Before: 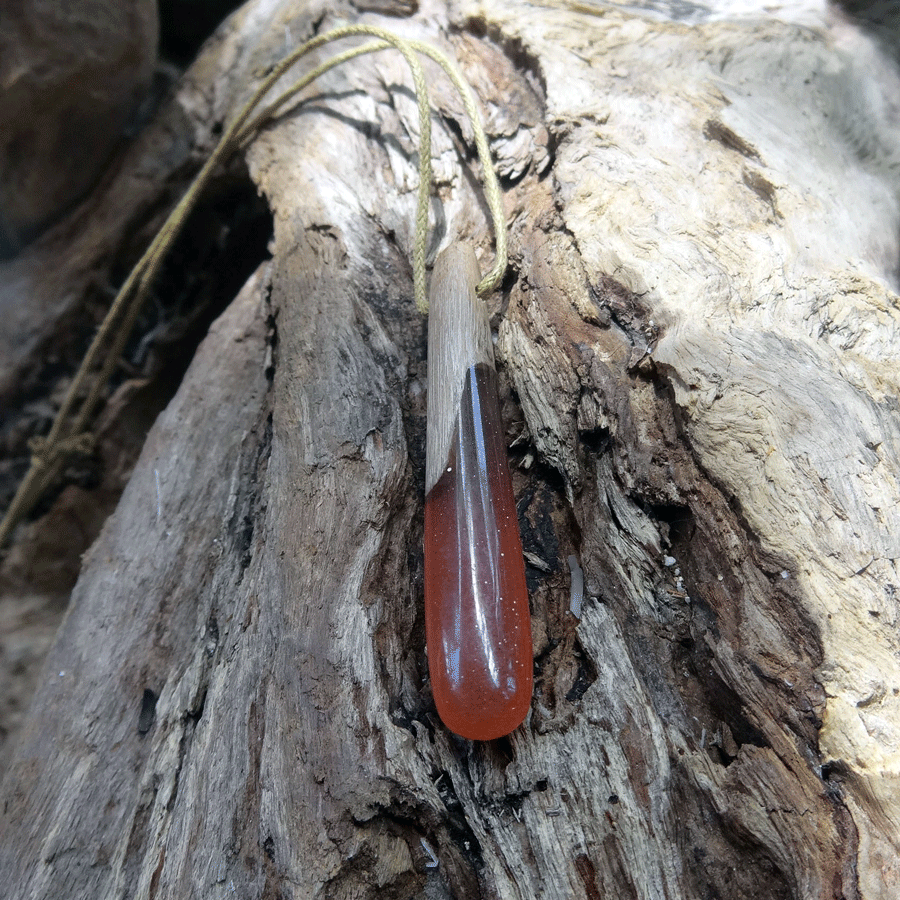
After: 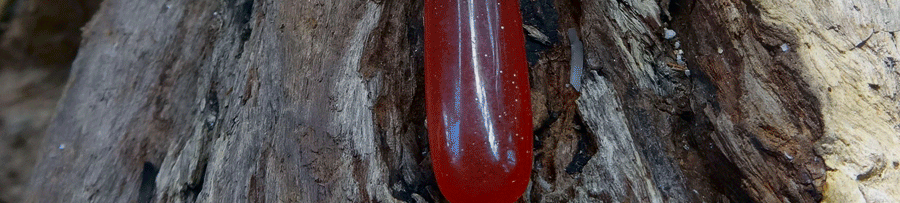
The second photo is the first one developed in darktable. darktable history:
contrast brightness saturation: contrast 0.068, brightness -0.153, saturation 0.12
crop and rotate: top 58.654%, bottom 18.756%
color balance rgb: perceptual saturation grading › global saturation 25.525%, contrast -10.59%
